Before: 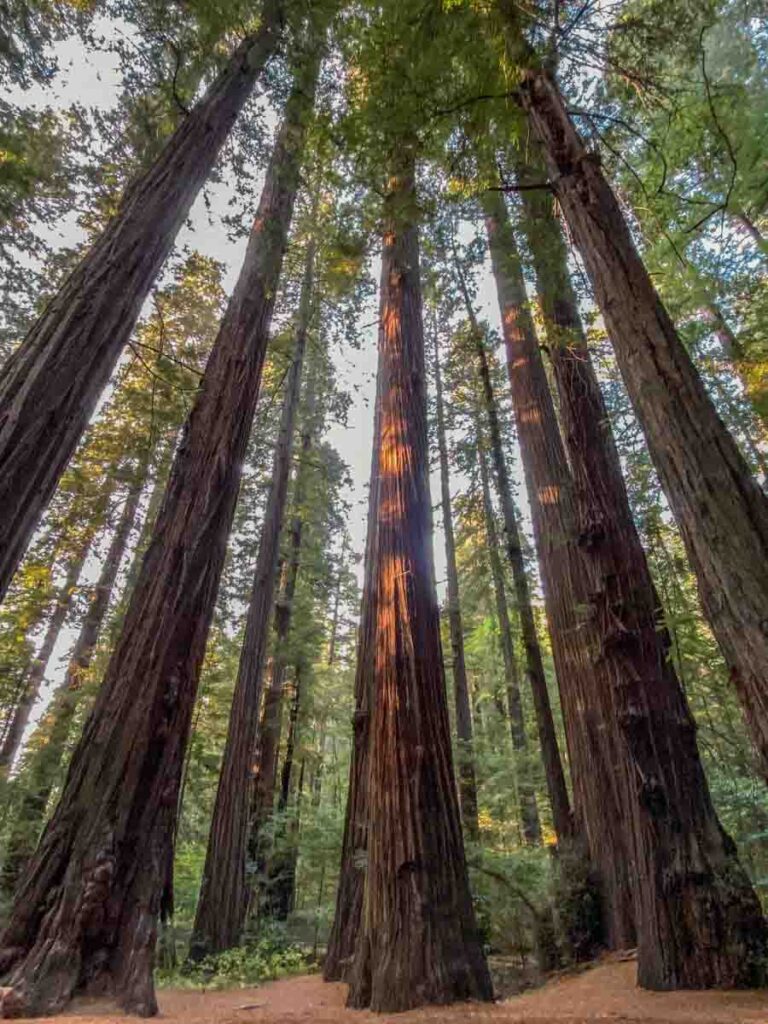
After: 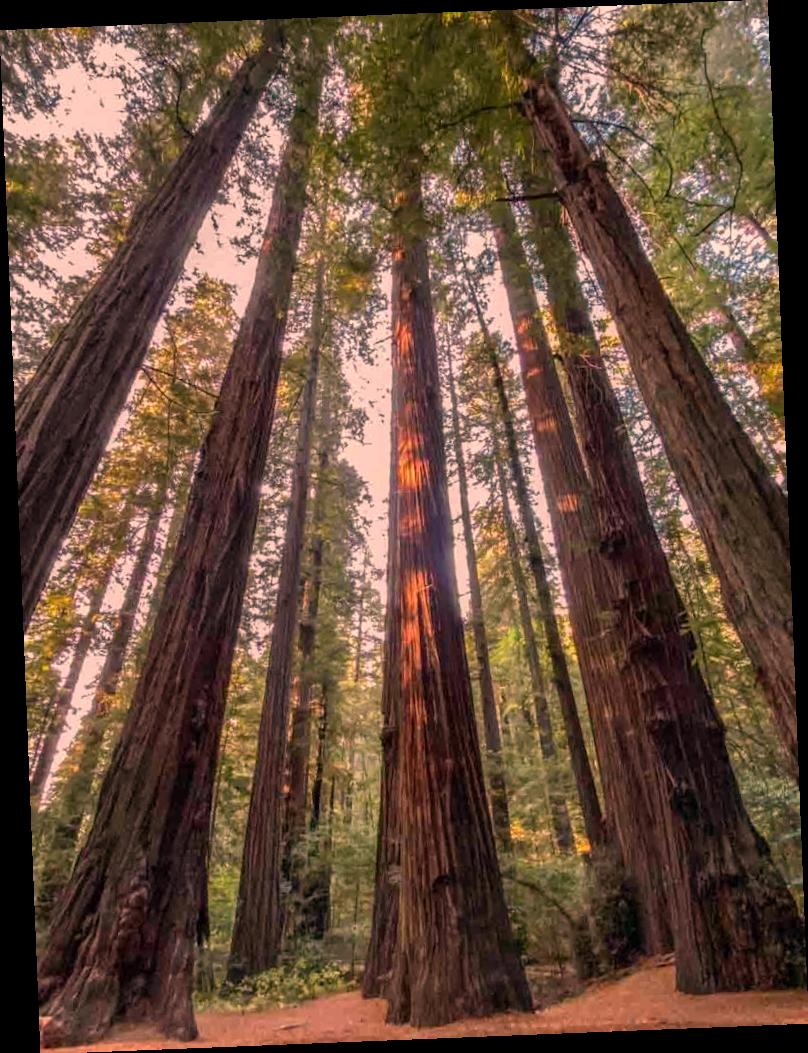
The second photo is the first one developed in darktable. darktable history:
white balance: red 1.127, blue 0.943
color correction: highlights a* 12.23, highlights b* 5.41
exposure: compensate highlight preservation false
rotate and perspective: rotation -2.29°, automatic cropping off
